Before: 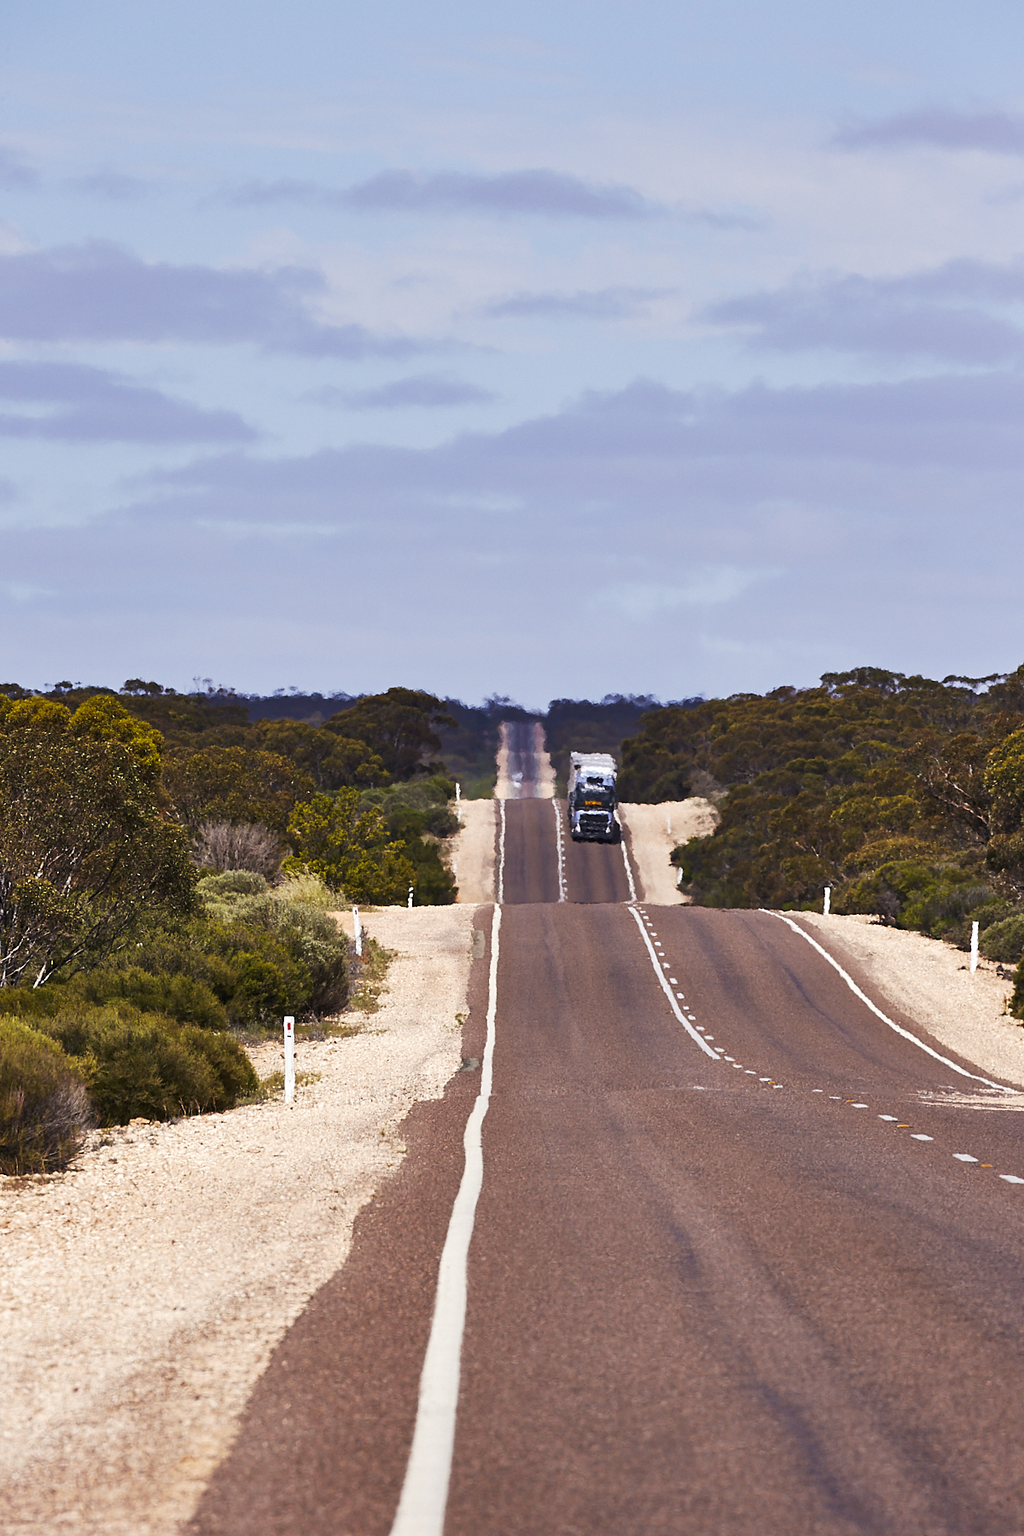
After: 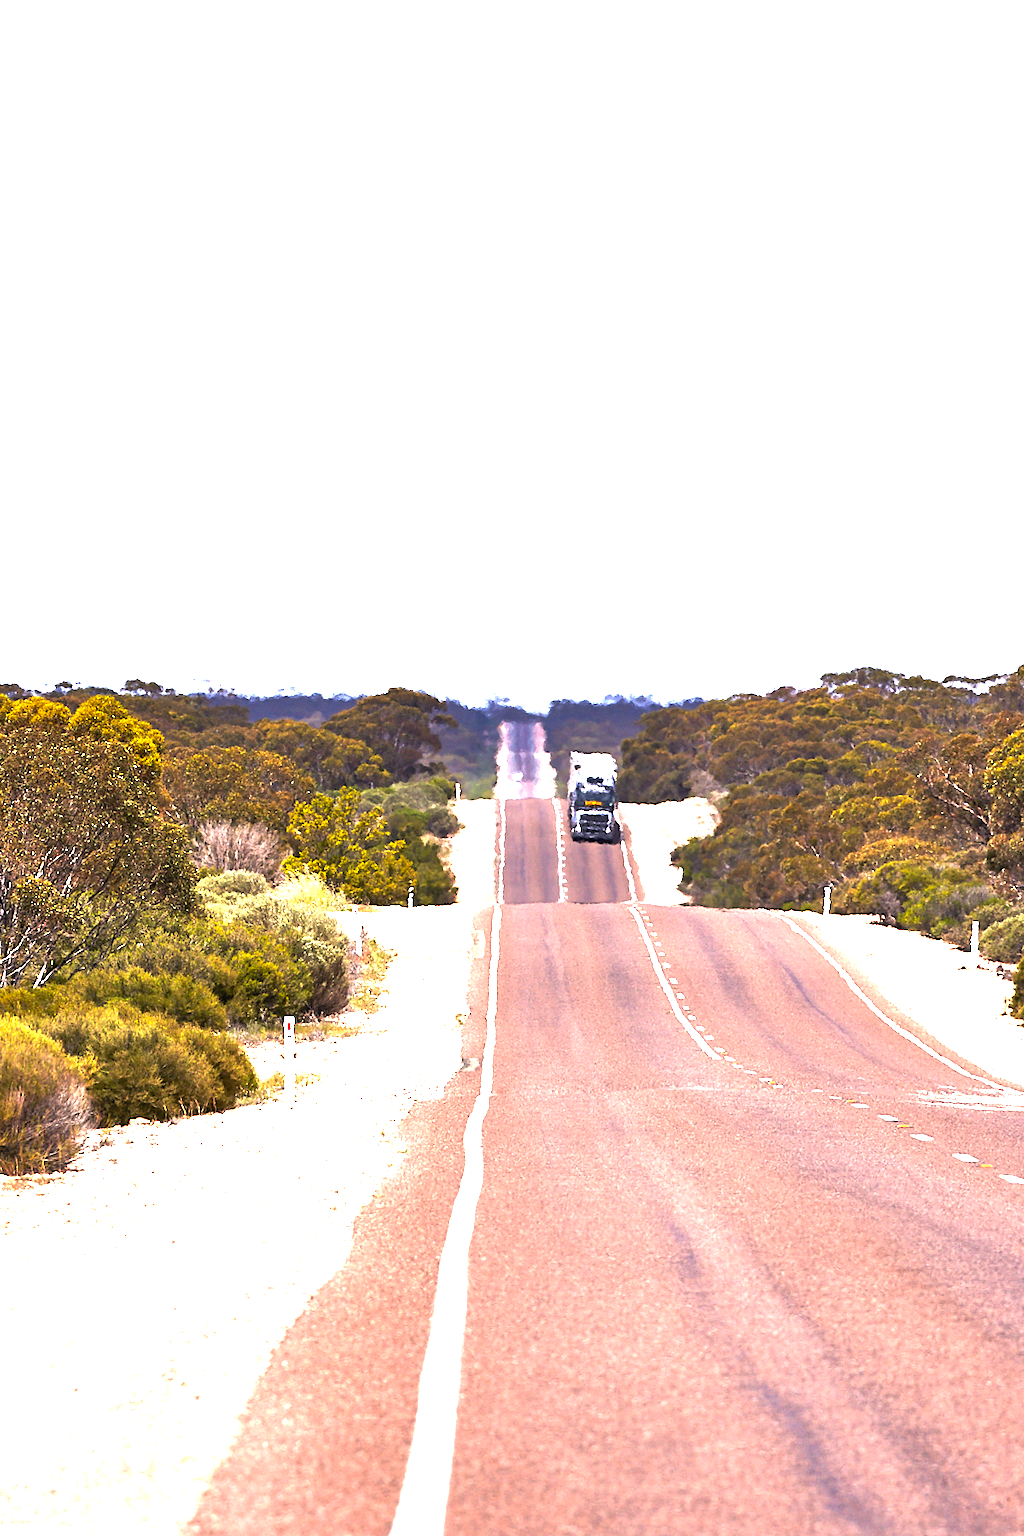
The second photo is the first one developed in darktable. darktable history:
exposure: black level correction 0, exposure 1.922 EV, compensate exposure bias true, compensate highlight preservation false
